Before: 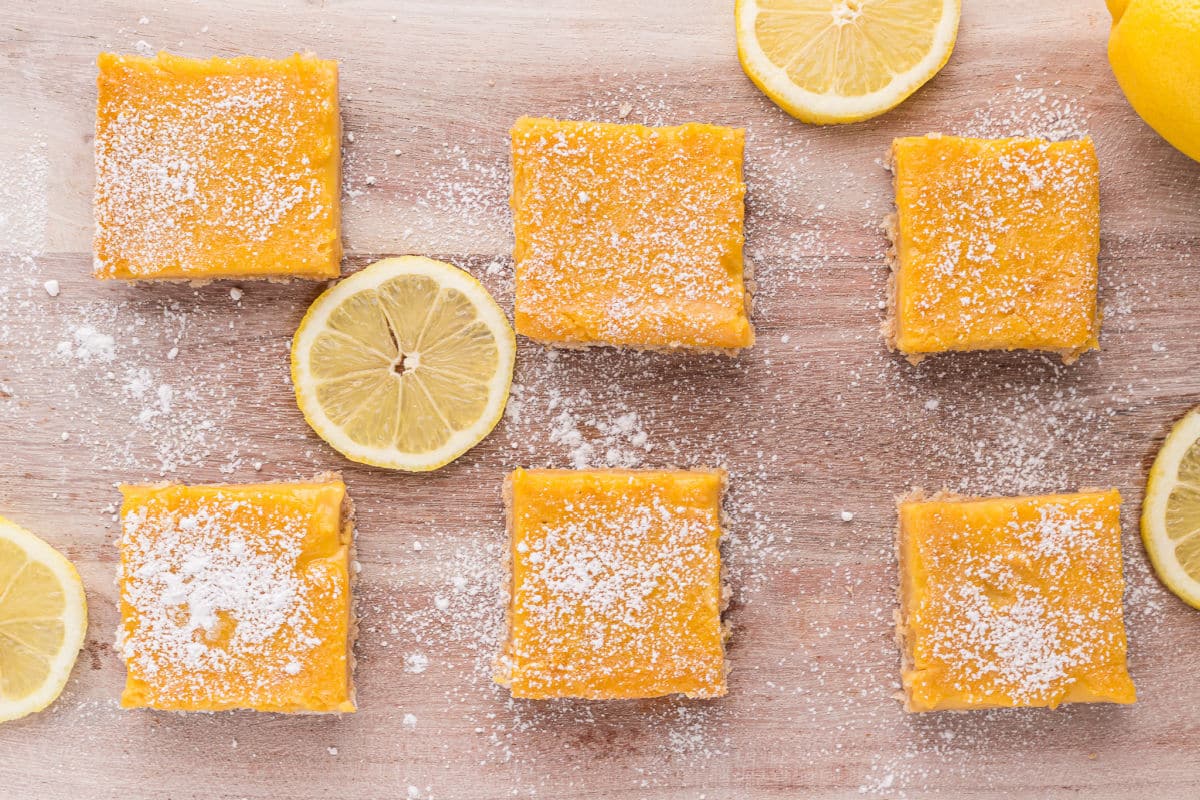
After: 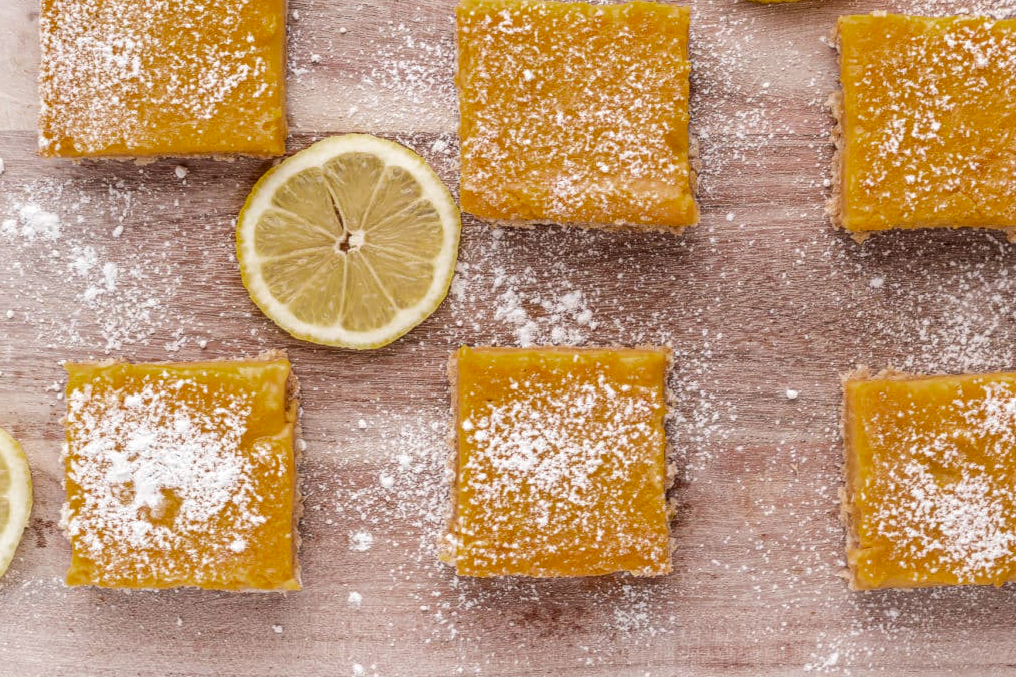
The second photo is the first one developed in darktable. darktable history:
local contrast: detail 130%
crop and rotate: left 4.634%, top 15.342%, right 10.67%
color zones: curves: ch0 [(0.004, 0.388) (0.125, 0.392) (0.25, 0.404) (0.375, 0.5) (0.5, 0.5) (0.625, 0.5) (0.75, 0.5) (0.875, 0.5)]; ch1 [(0, 0.5) (0.125, 0.5) (0.25, 0.5) (0.375, 0.124) (0.524, 0.124) (0.645, 0.128) (0.789, 0.132) (0.914, 0.096) (0.998, 0.068)]
